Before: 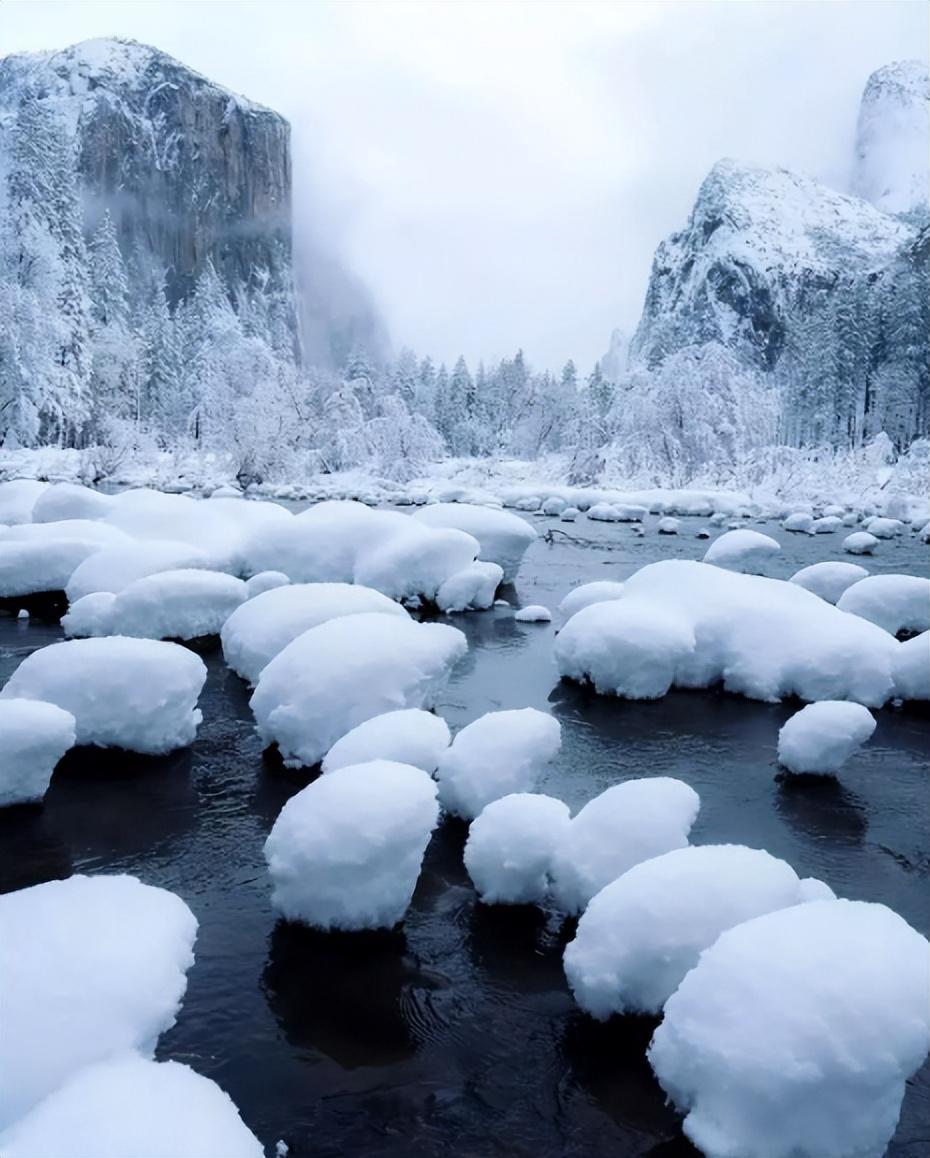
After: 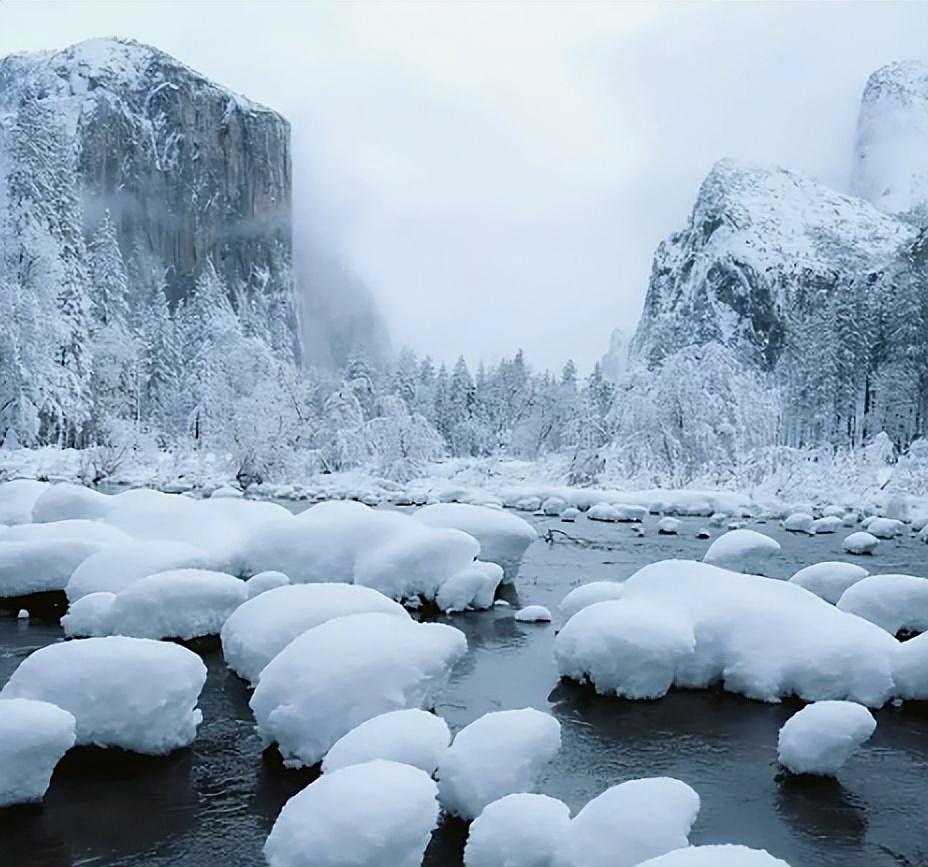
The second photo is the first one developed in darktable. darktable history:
crop: bottom 24.967%
white balance: red 0.98, blue 1.034
color balance: mode lift, gamma, gain (sRGB), lift [1.04, 1, 1, 0.97], gamma [1.01, 1, 1, 0.97], gain [0.96, 1, 1, 0.97]
sharpen: on, module defaults
